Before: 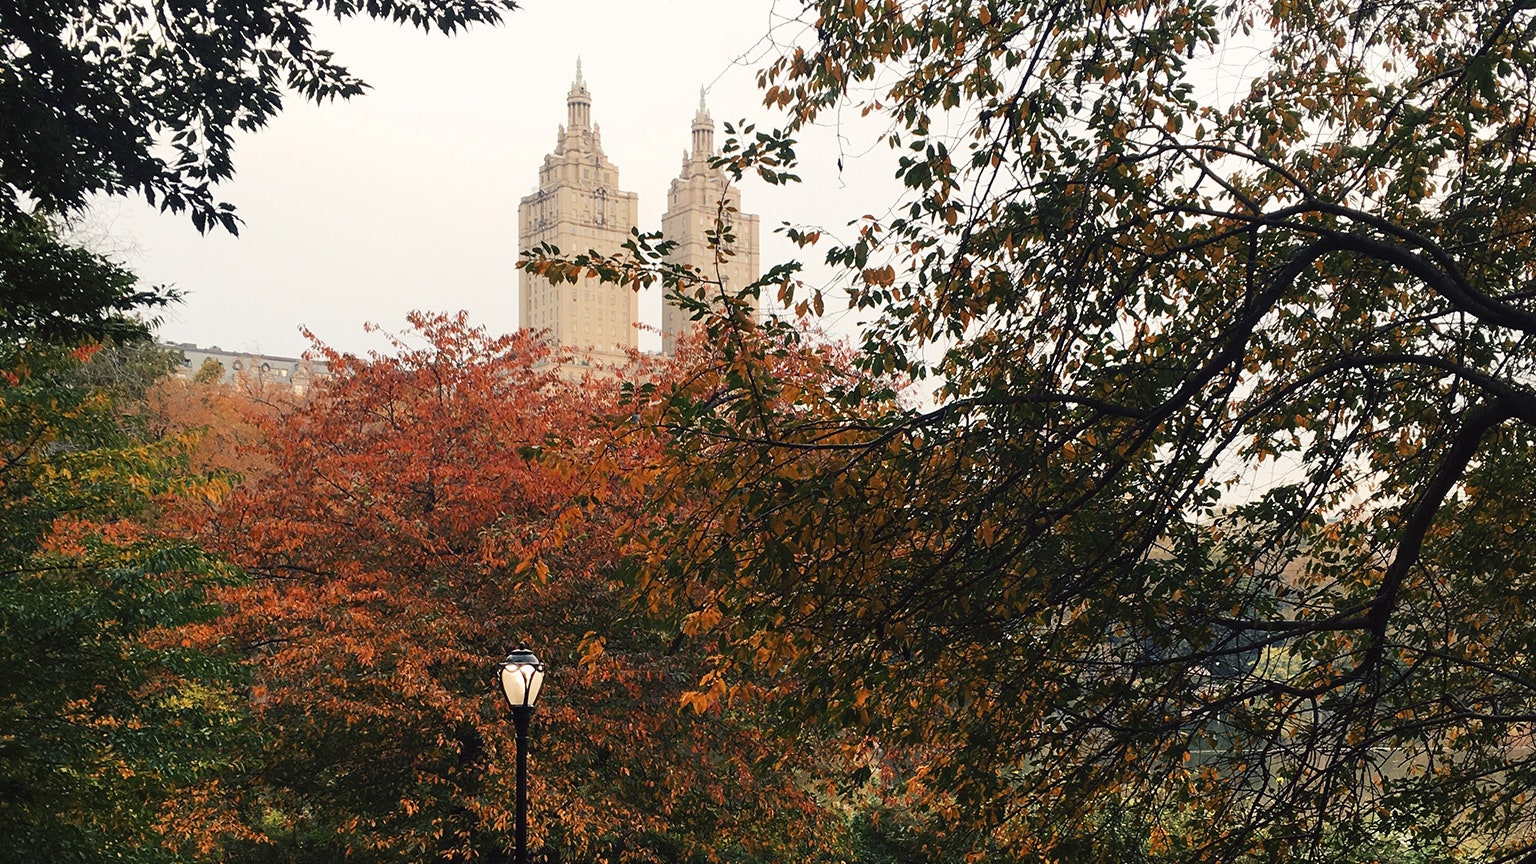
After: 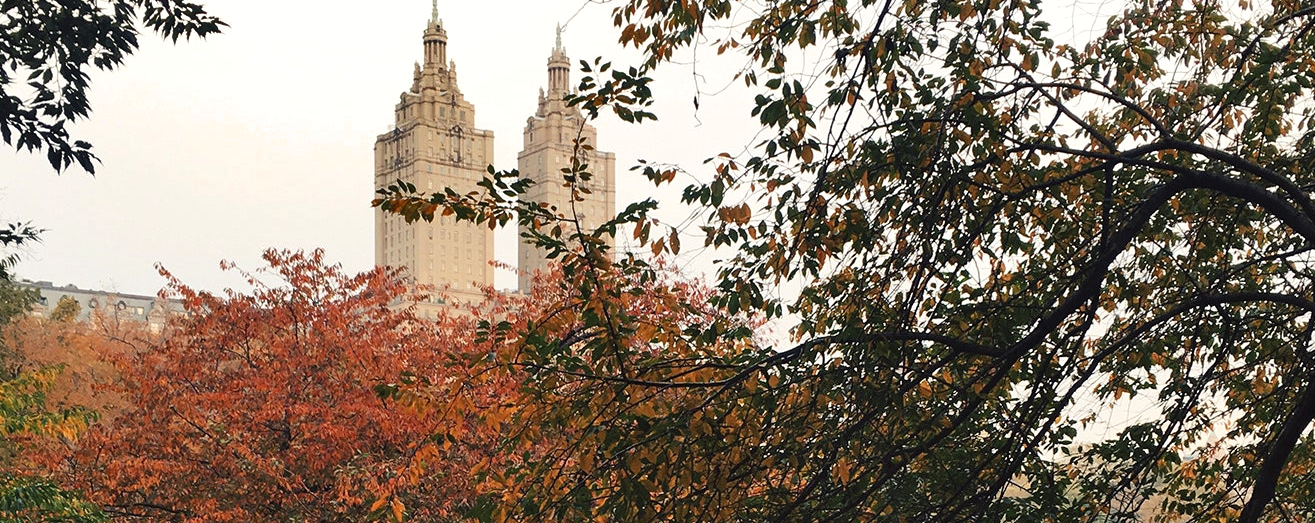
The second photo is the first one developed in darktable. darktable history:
exposure: exposure 0.082 EV, compensate highlight preservation false
shadows and highlights: highlights color adjustment 89.34%, low approximation 0.01, soften with gaussian
crop and rotate: left 9.413%, top 7.311%, right 4.958%, bottom 32.105%
